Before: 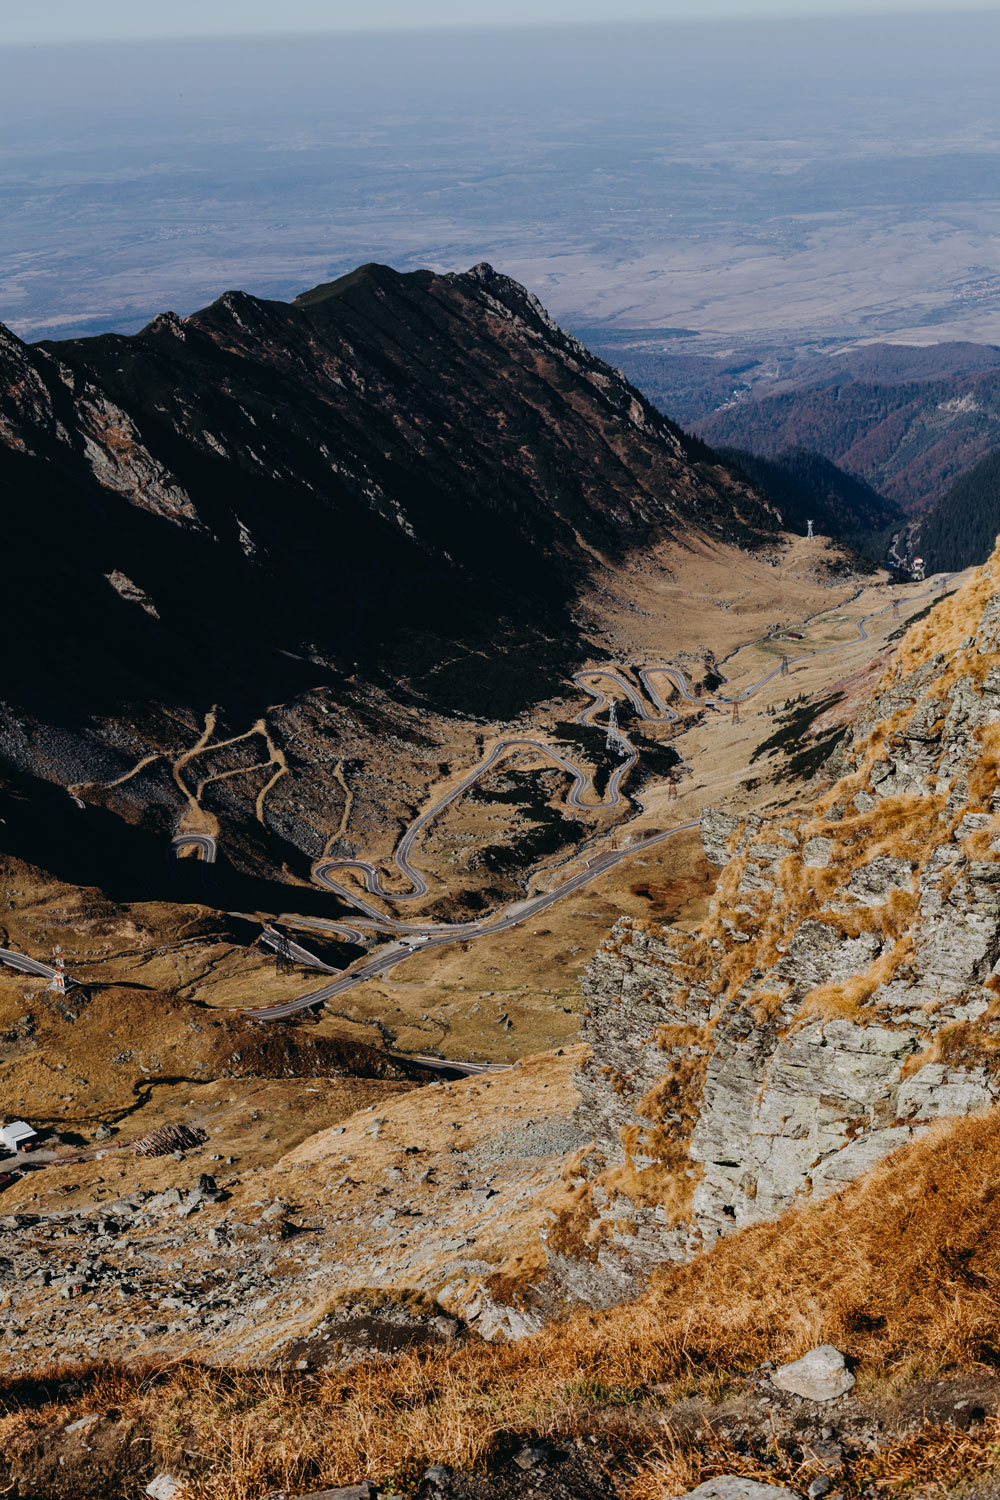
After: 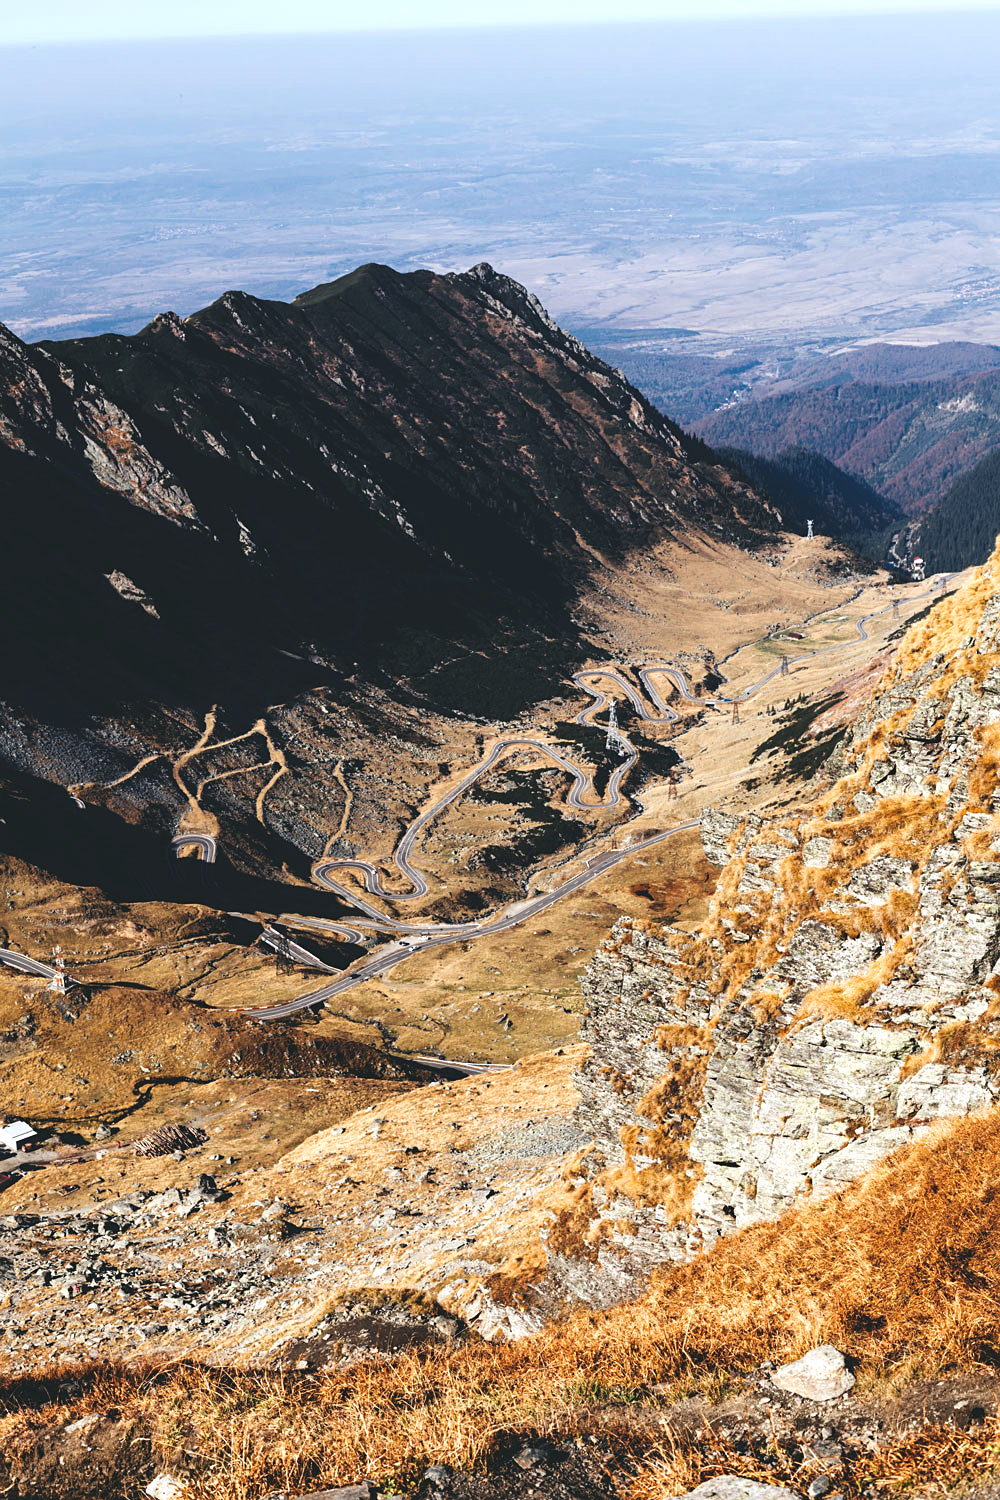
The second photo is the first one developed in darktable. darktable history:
sharpen: amount 0.212
exposure: black level correction -0.005, exposure 1 EV, compensate exposure bias true, compensate highlight preservation false
